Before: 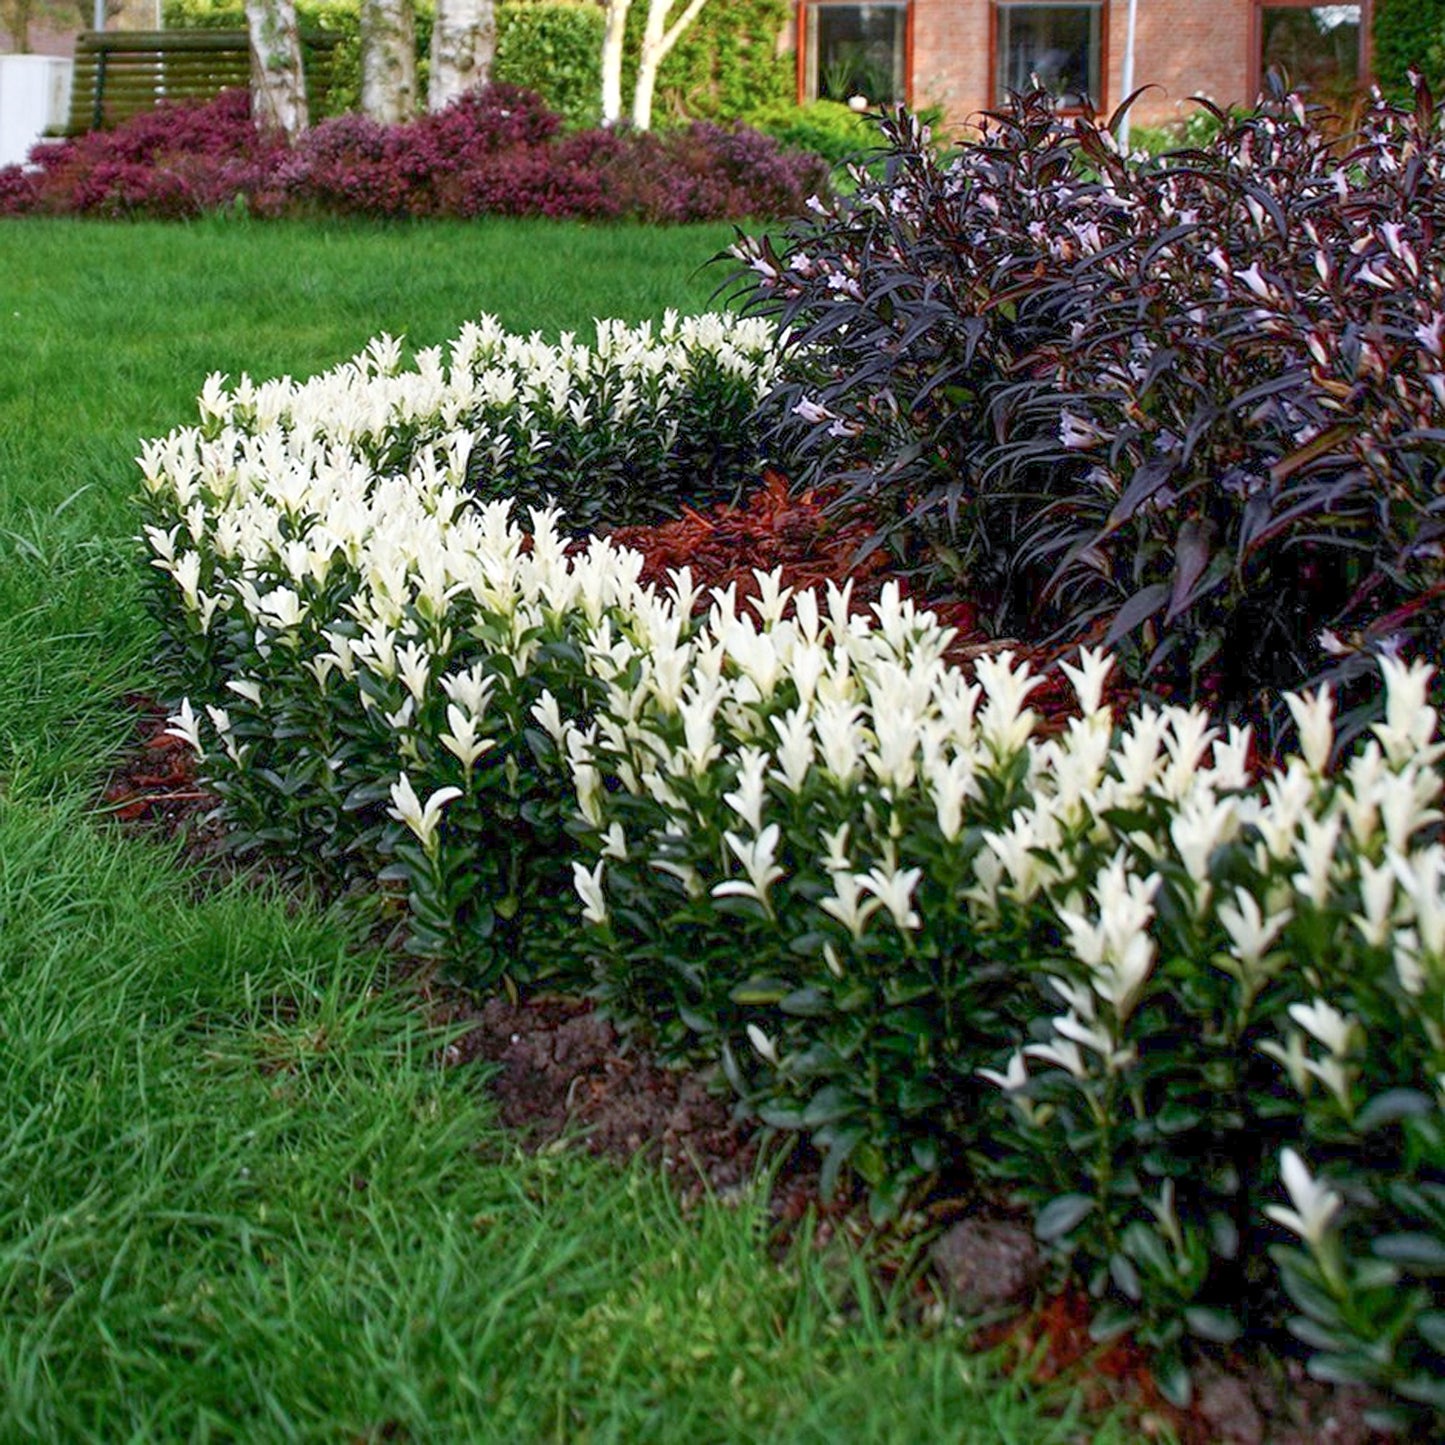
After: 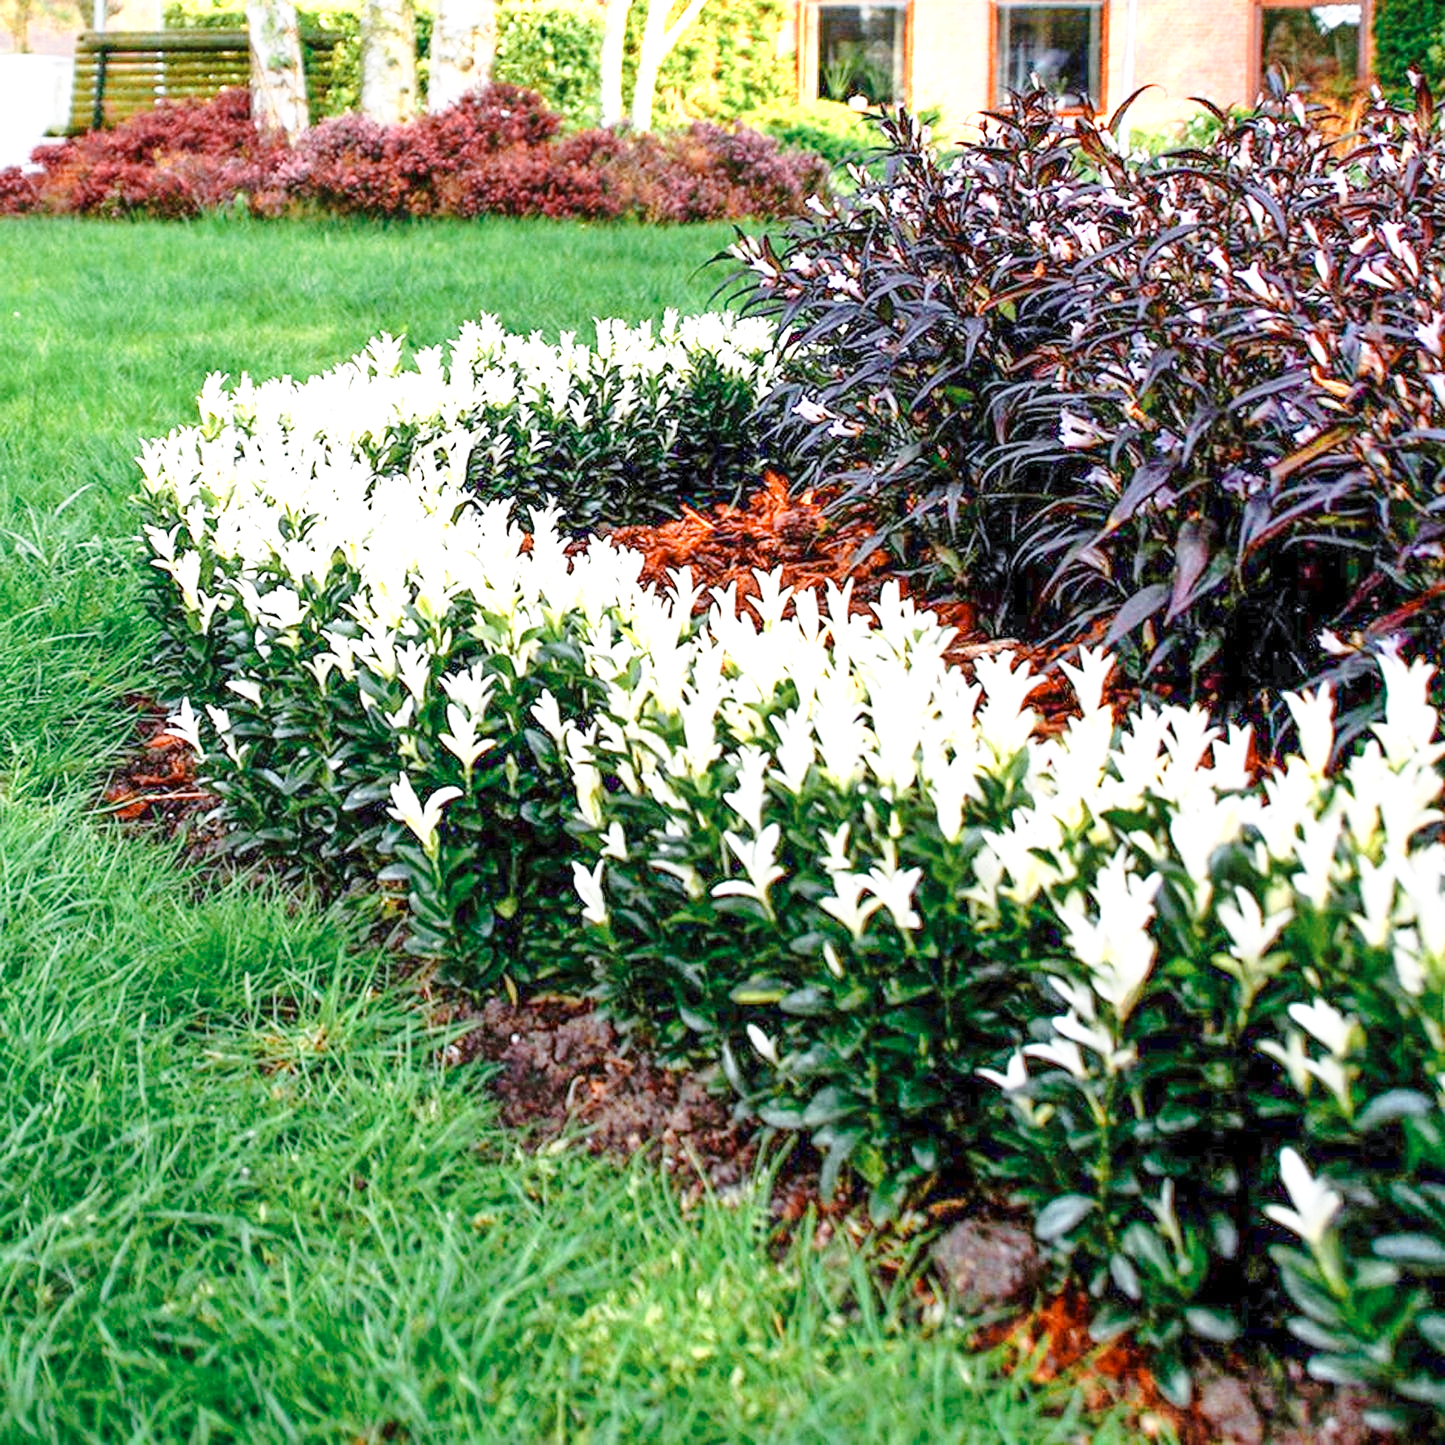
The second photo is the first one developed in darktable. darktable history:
color zones: curves: ch0 [(0.018, 0.548) (0.197, 0.654) (0.425, 0.447) (0.605, 0.658) (0.732, 0.579)]; ch1 [(0.105, 0.531) (0.224, 0.531) (0.386, 0.39) (0.618, 0.456) (0.732, 0.456) (0.956, 0.421)]; ch2 [(0.039, 0.583) (0.215, 0.465) (0.399, 0.544) (0.465, 0.548) (0.614, 0.447) (0.724, 0.43) (0.882, 0.623) (0.956, 0.632)]
base curve: curves: ch0 [(0, 0) (0.028, 0.03) (0.121, 0.232) (0.46, 0.748) (0.859, 0.968) (1, 1)], preserve colors none
exposure: exposure 0.772 EV, compensate highlight preservation false
